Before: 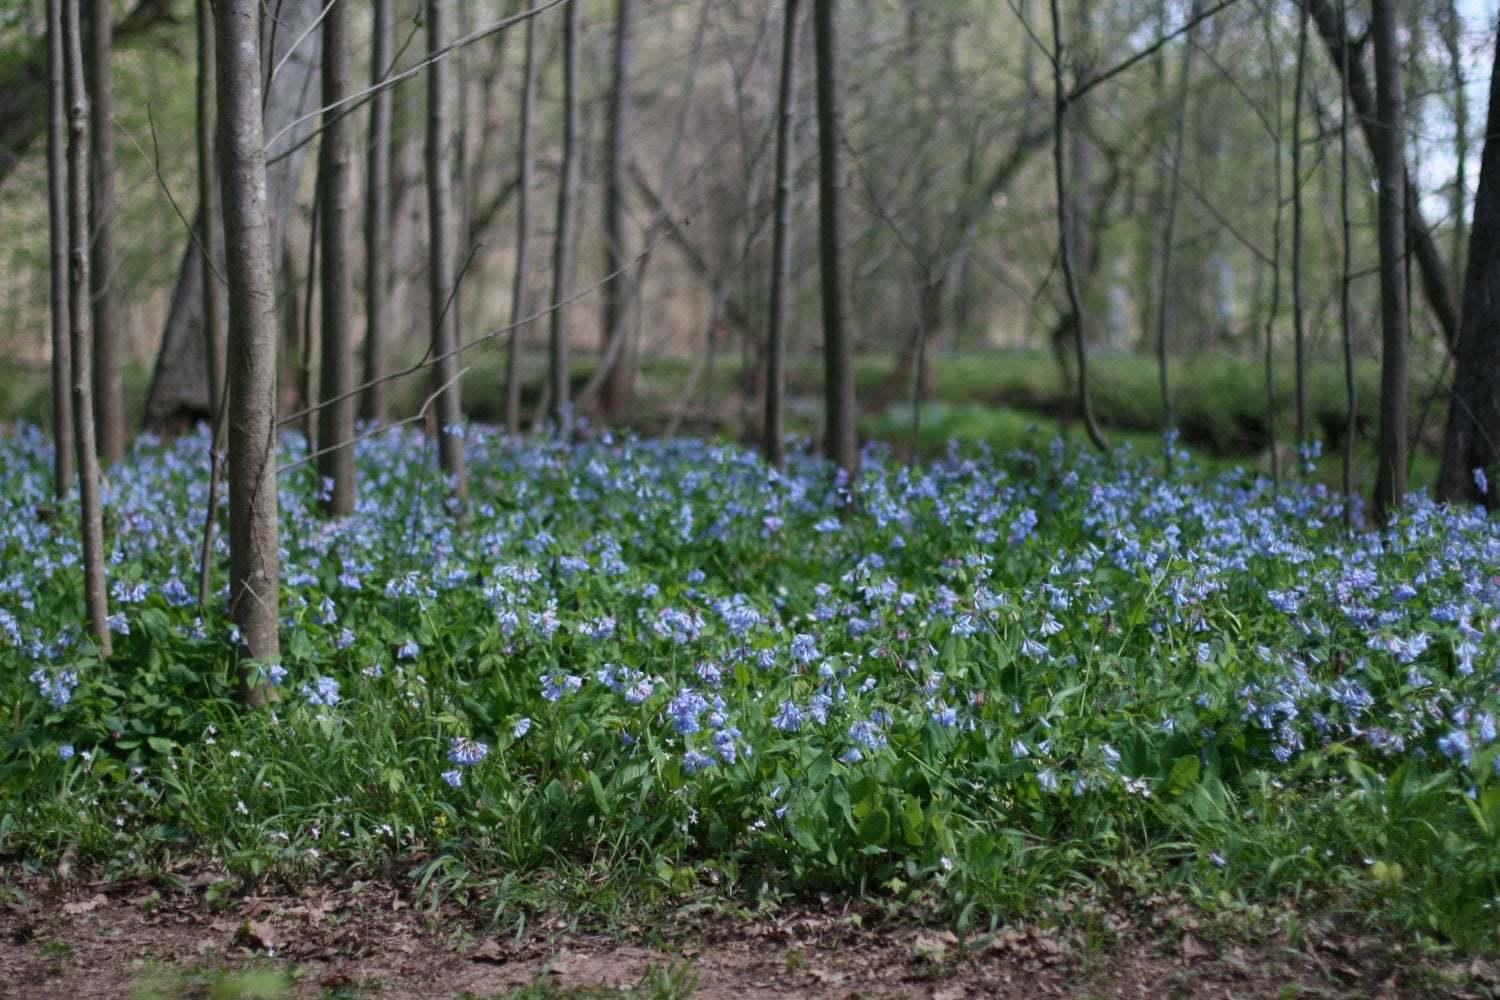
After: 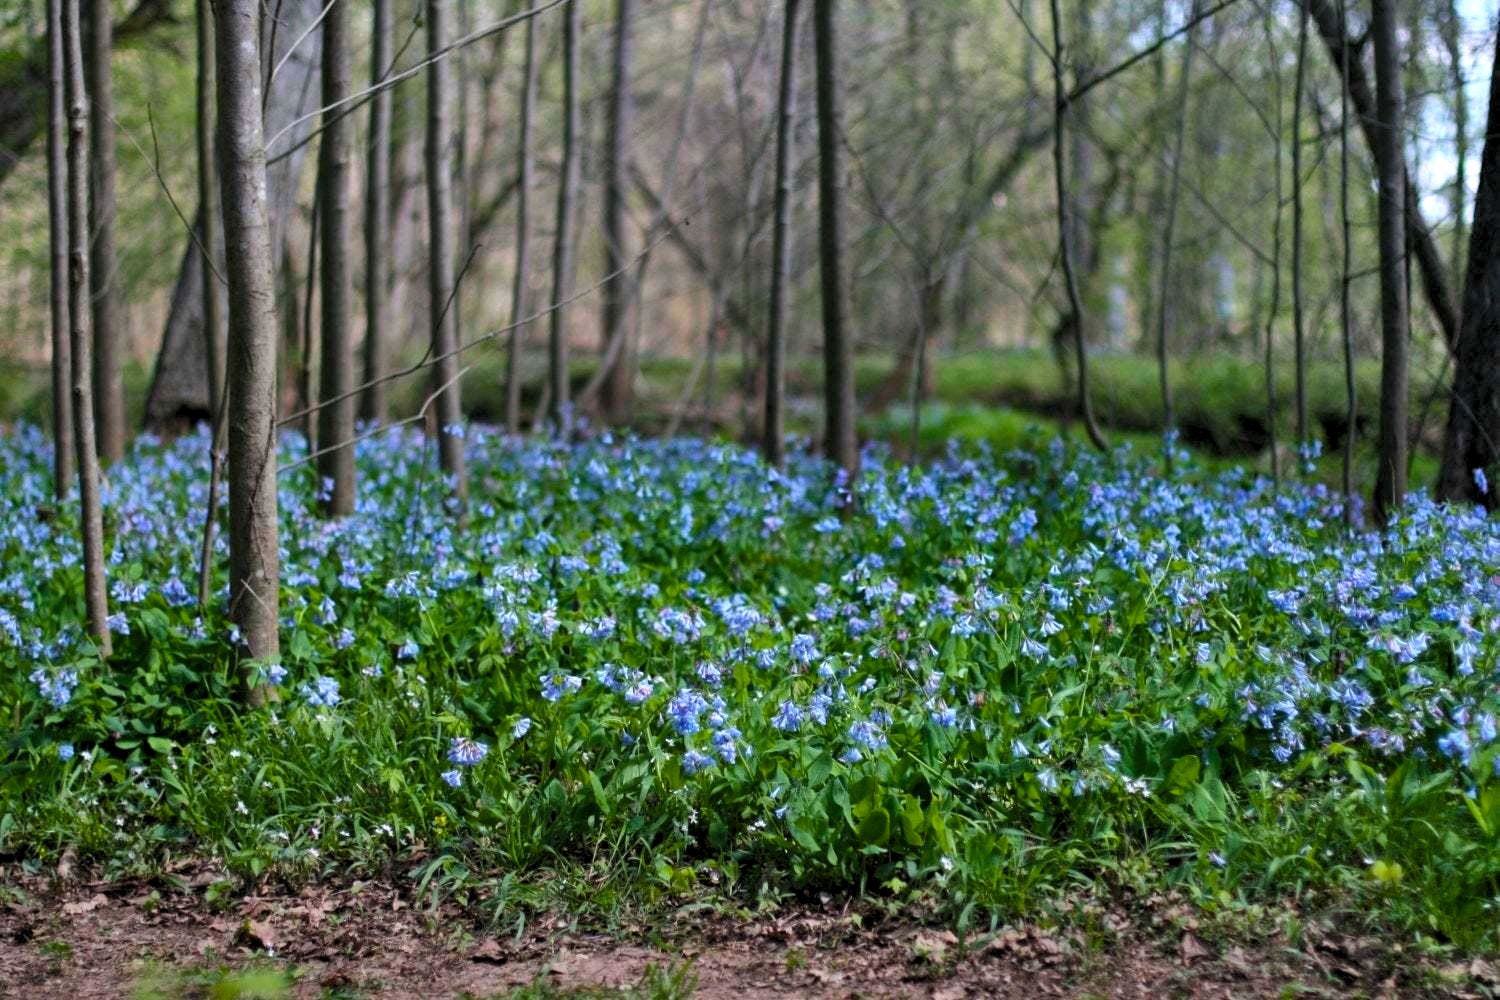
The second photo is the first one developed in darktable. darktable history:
levels: levels [0.055, 0.477, 0.9]
color balance rgb: linear chroma grading › global chroma 15%, perceptual saturation grading › global saturation 30%
shadows and highlights: soften with gaussian
